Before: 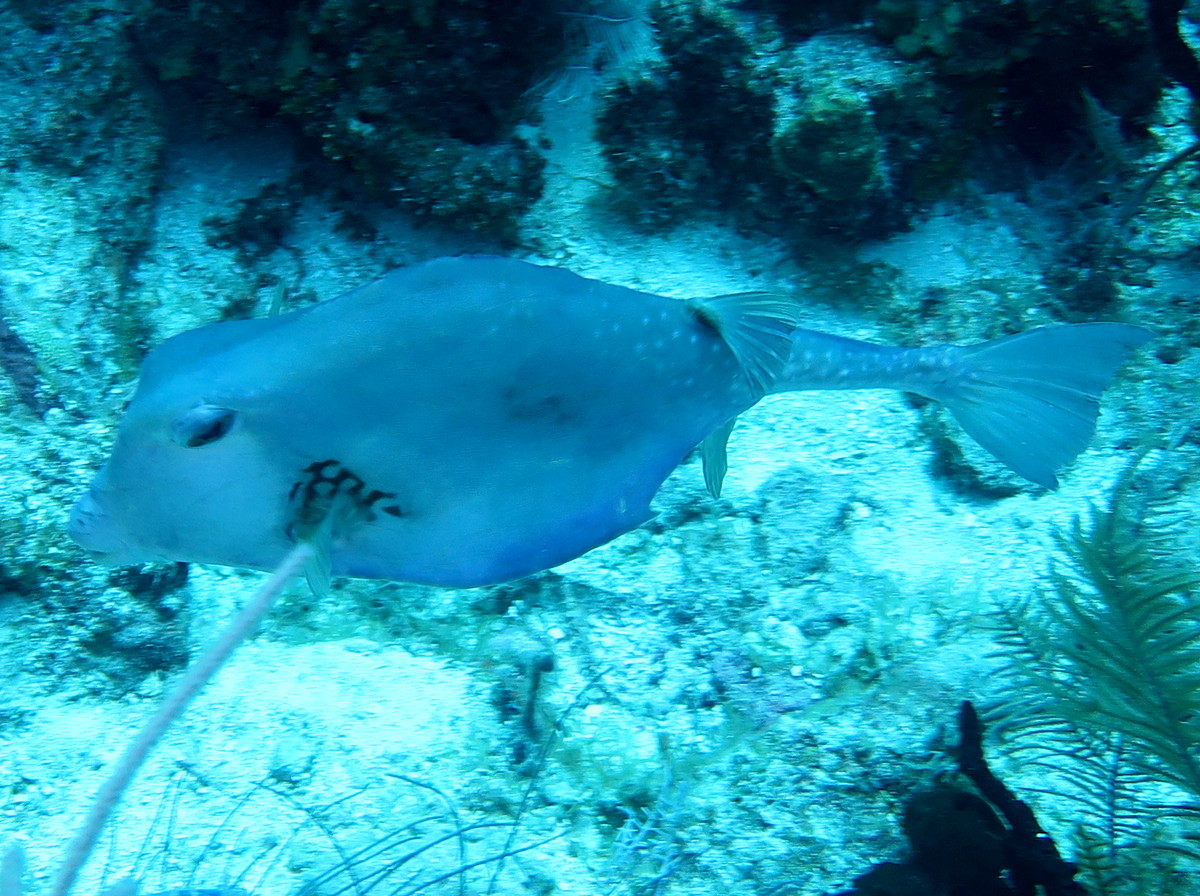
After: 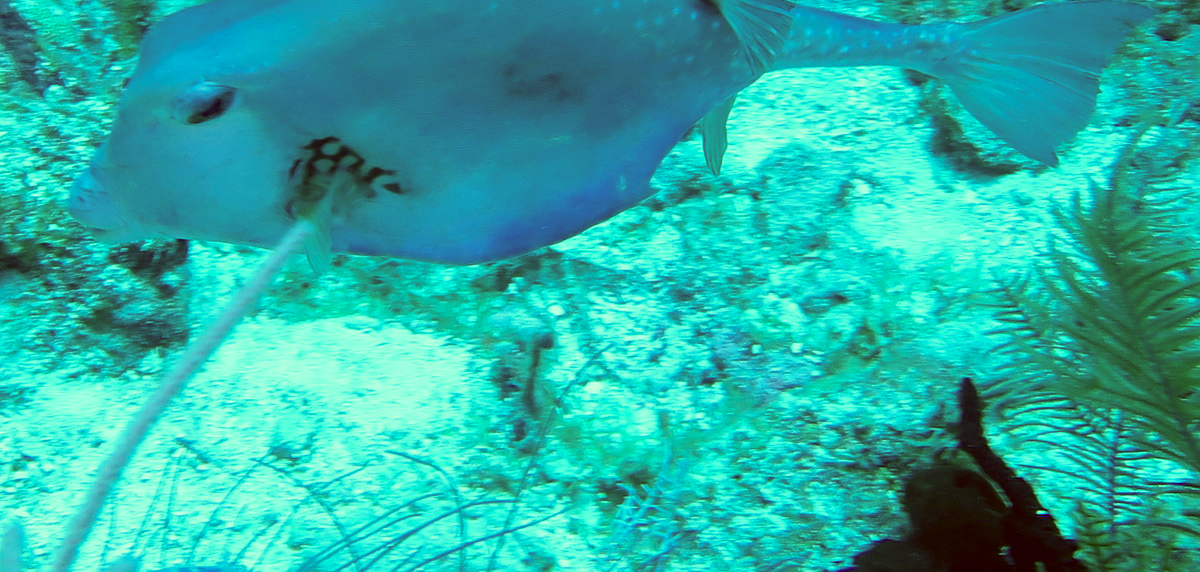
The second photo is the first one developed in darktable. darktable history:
crop and rotate: top 36.149%
color correction: highlights a* -6.06, highlights b* 9.28, shadows a* 10.25, shadows b* 23.47
tone equalizer: on, module defaults
color calibration: output R [0.972, 0.068, -0.094, 0], output G [-0.178, 1.216, -0.086, 0], output B [0.095, -0.136, 0.98, 0], illuminant same as pipeline (D50), adaptation none (bypass), x 0.333, y 0.334, temperature 5009.22 K
